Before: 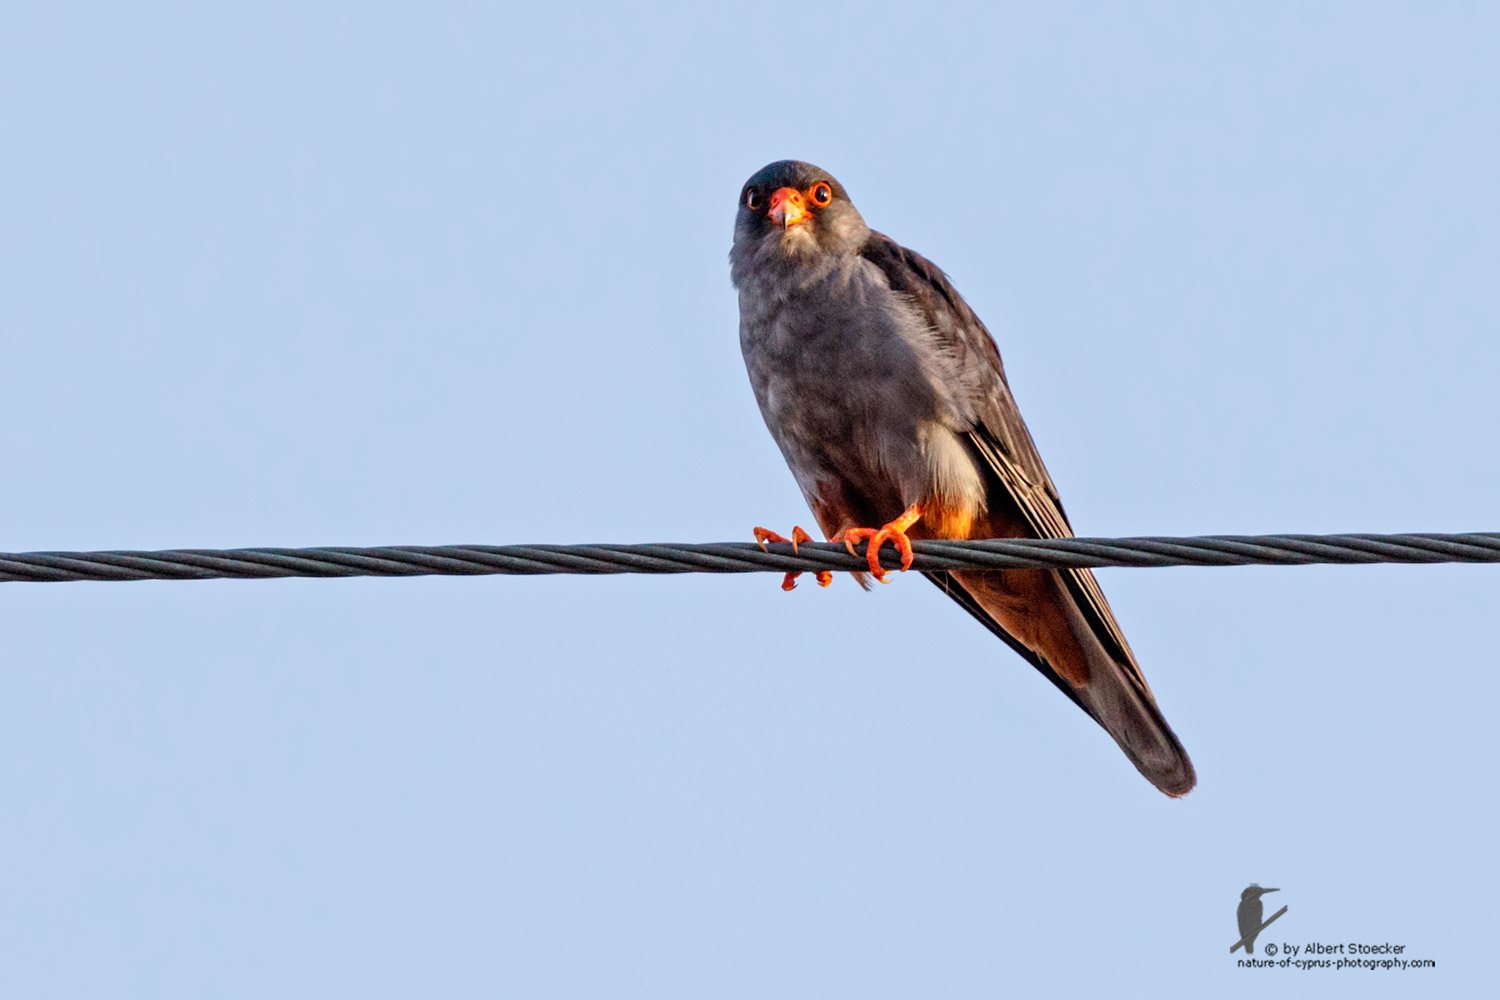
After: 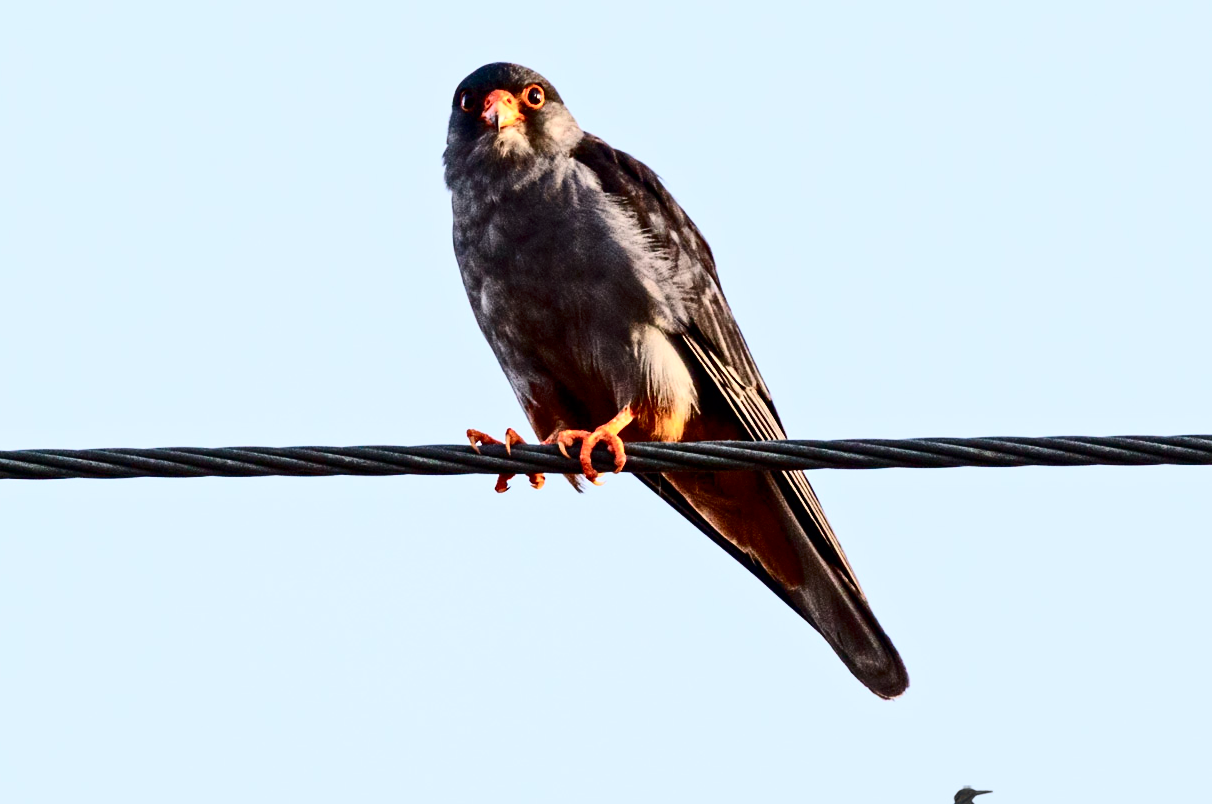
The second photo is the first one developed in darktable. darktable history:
crop: left 19.171%, top 9.815%, right 0.001%, bottom 9.727%
contrast brightness saturation: contrast 0.489, saturation -0.098
